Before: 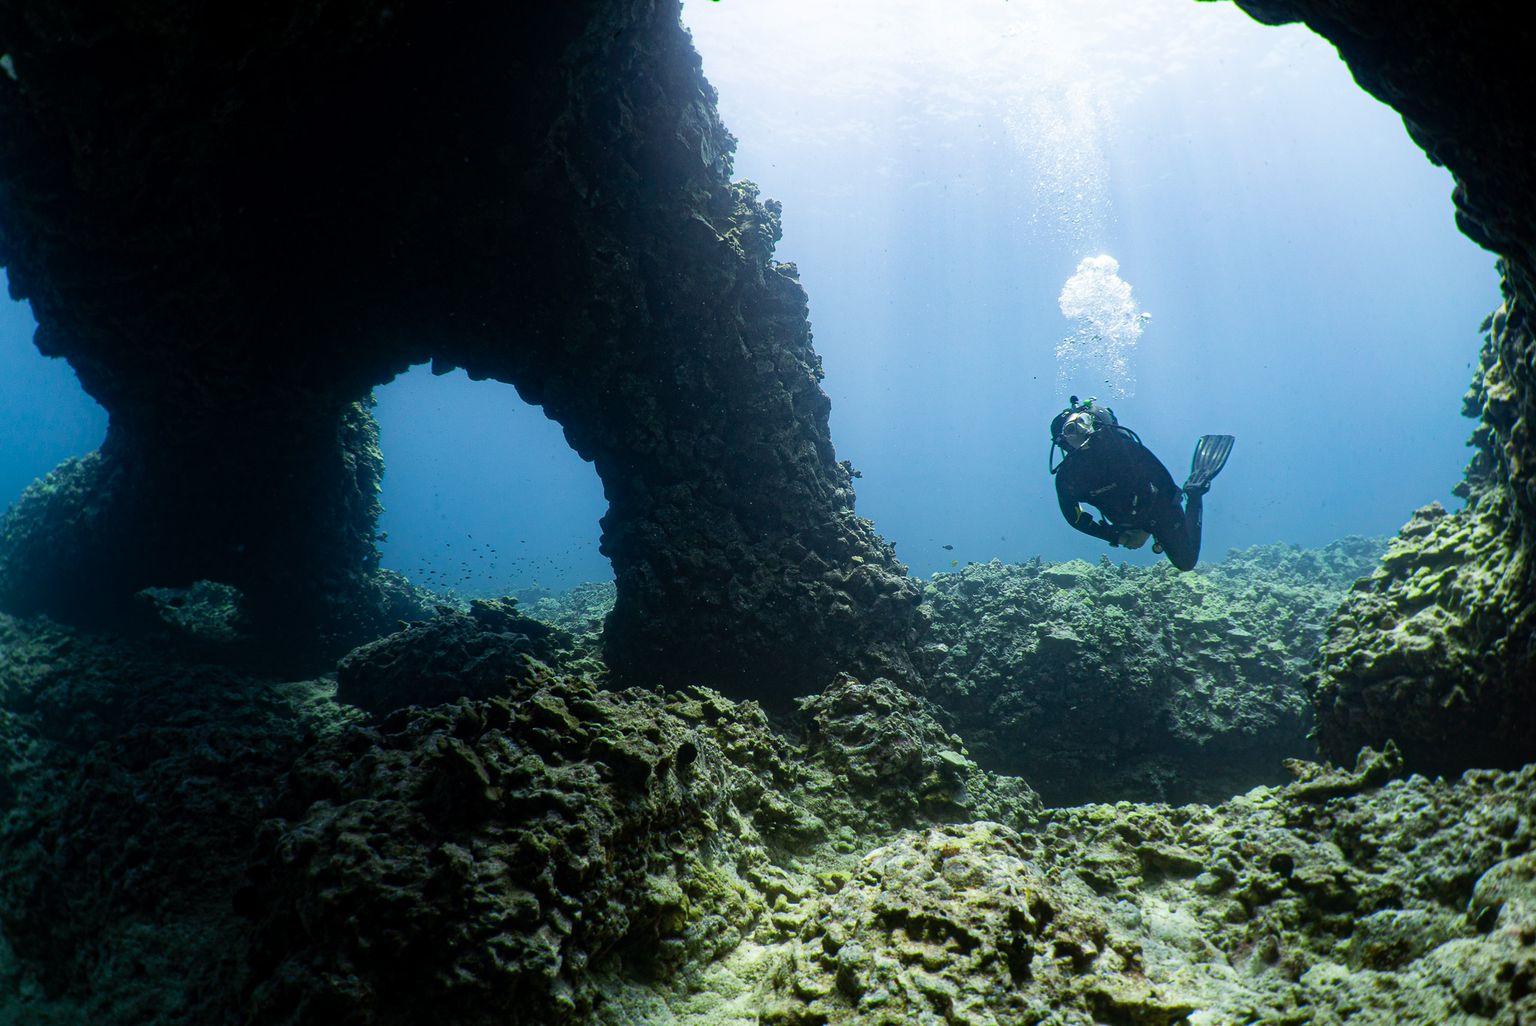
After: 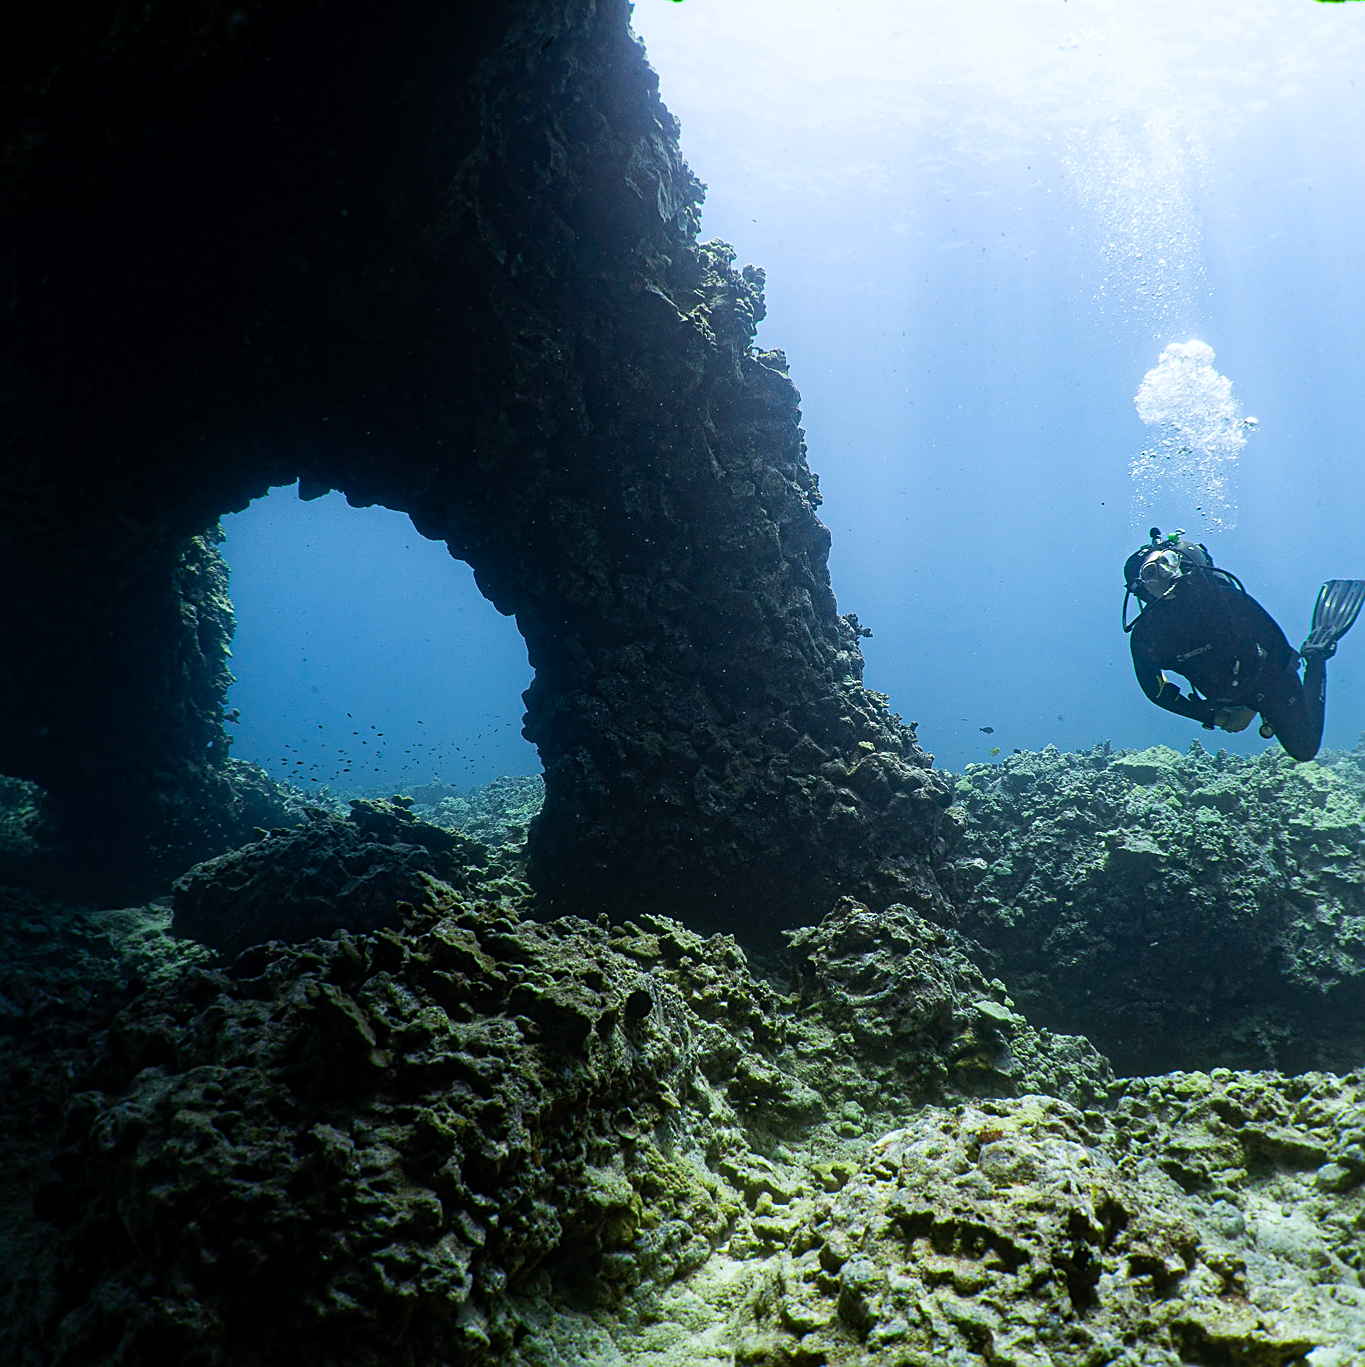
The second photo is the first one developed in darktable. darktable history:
sharpen: on, module defaults
crop and rotate: left 13.537%, right 19.796%
white balance: red 0.974, blue 1.044
